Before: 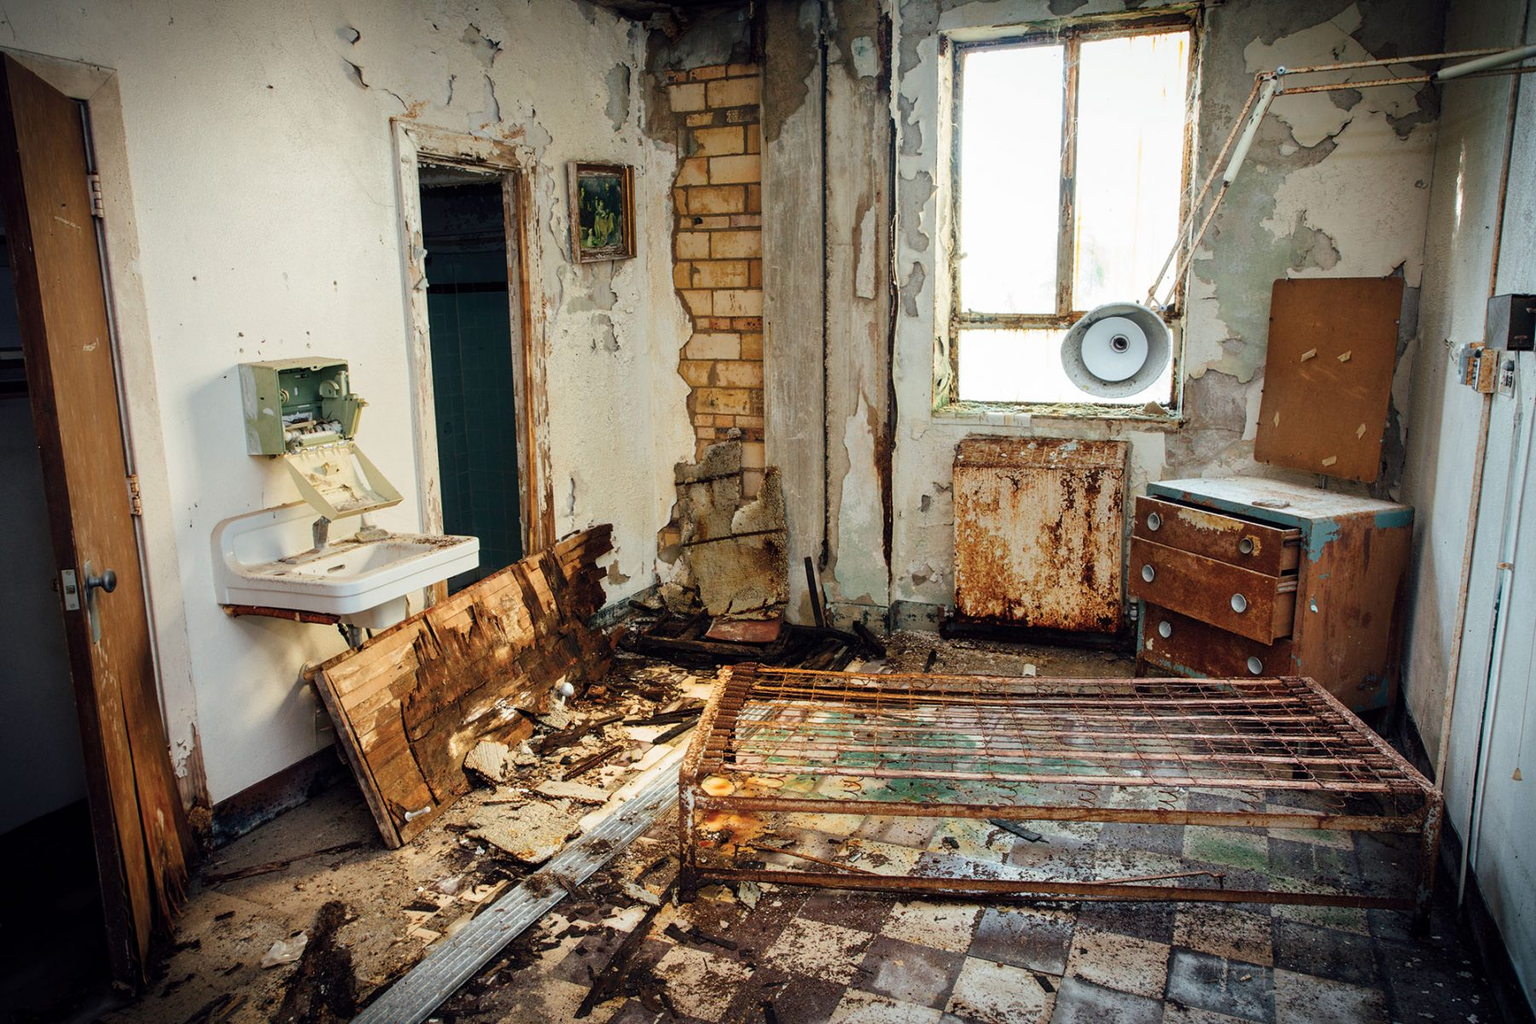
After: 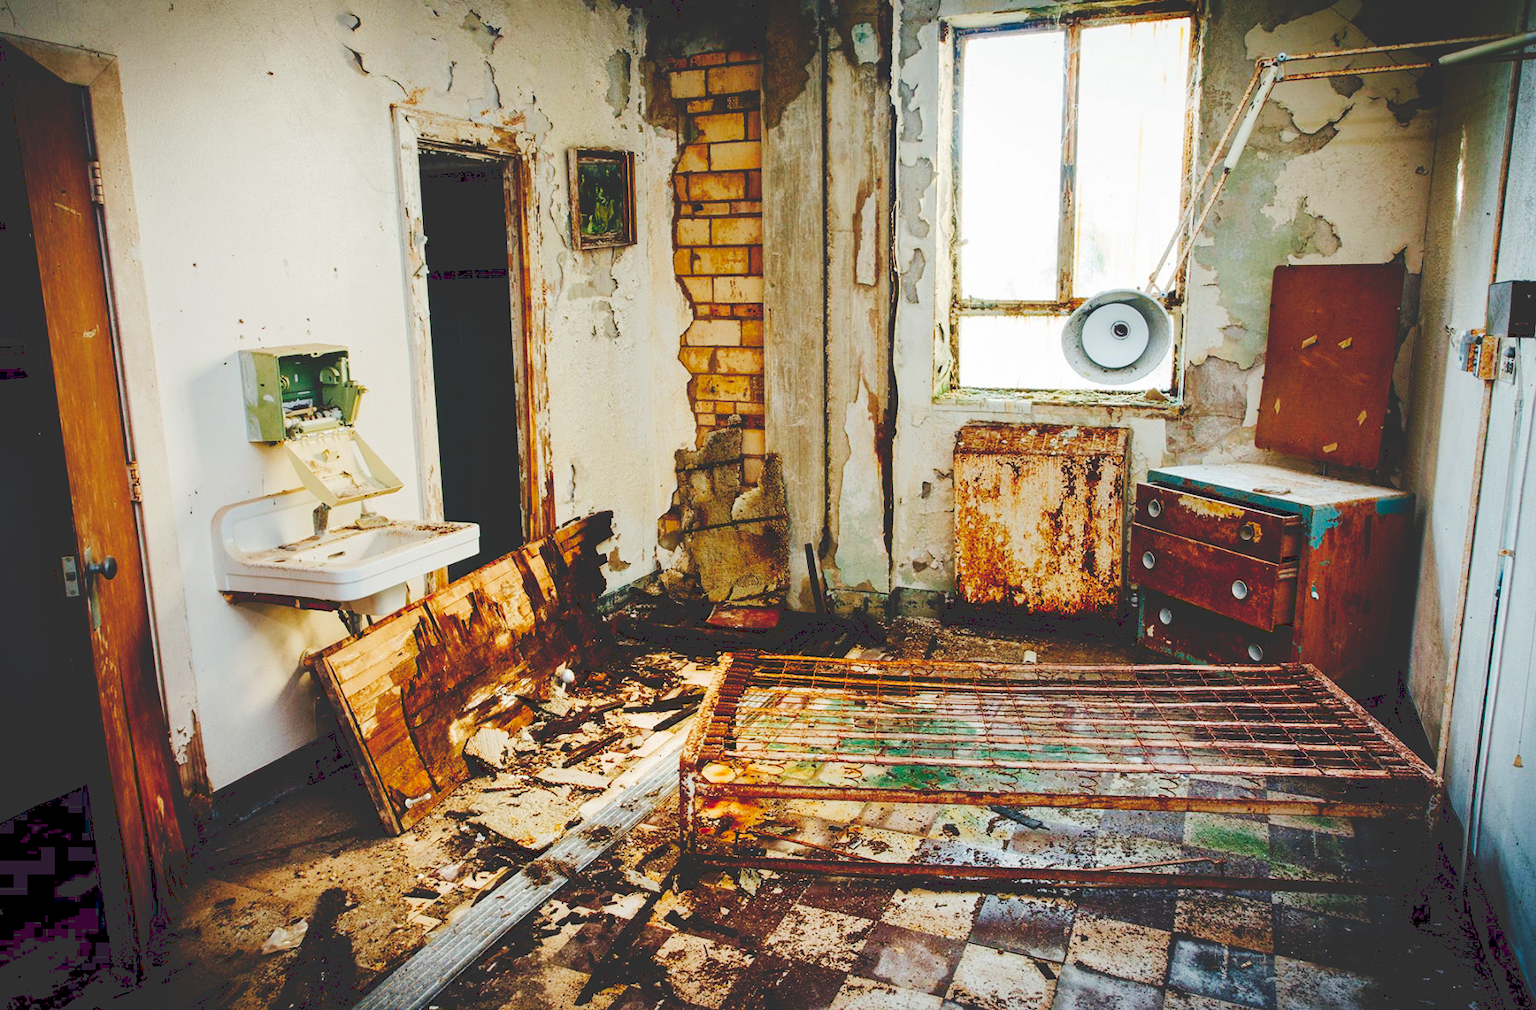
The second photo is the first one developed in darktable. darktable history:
color balance rgb: perceptual saturation grading › global saturation 20%, perceptual saturation grading › highlights -25.504%, perceptual saturation grading › shadows 49.817%
crop: top 1.381%, right 0.056%
tone curve: curves: ch0 [(0, 0) (0.003, 0.195) (0.011, 0.196) (0.025, 0.196) (0.044, 0.196) (0.069, 0.196) (0.1, 0.196) (0.136, 0.197) (0.177, 0.207) (0.224, 0.224) (0.277, 0.268) (0.335, 0.336) (0.399, 0.424) (0.468, 0.533) (0.543, 0.632) (0.623, 0.715) (0.709, 0.789) (0.801, 0.85) (0.898, 0.906) (1, 1)], preserve colors none
velvia: strength 15.64%
